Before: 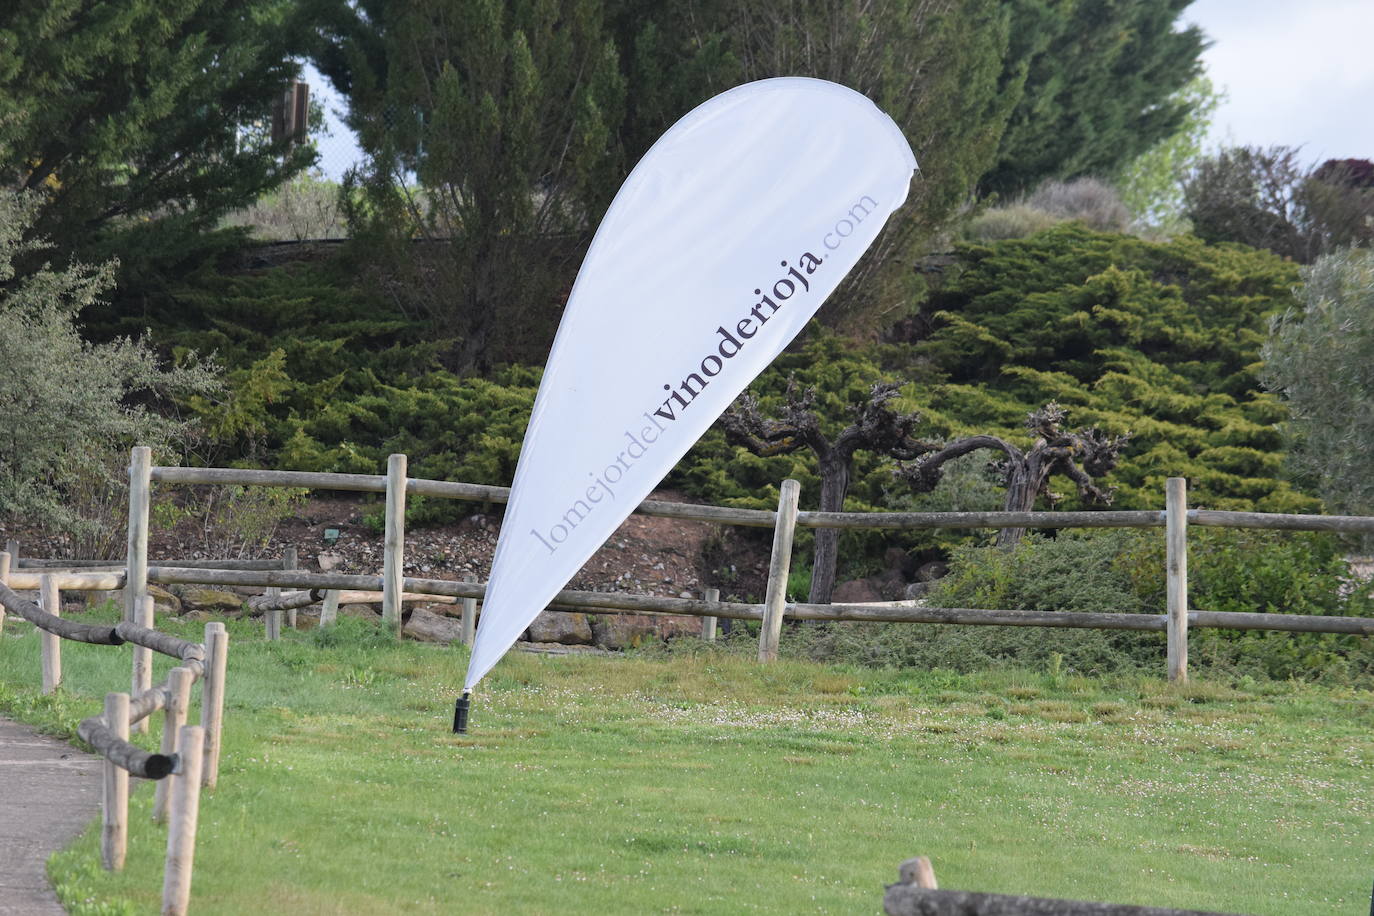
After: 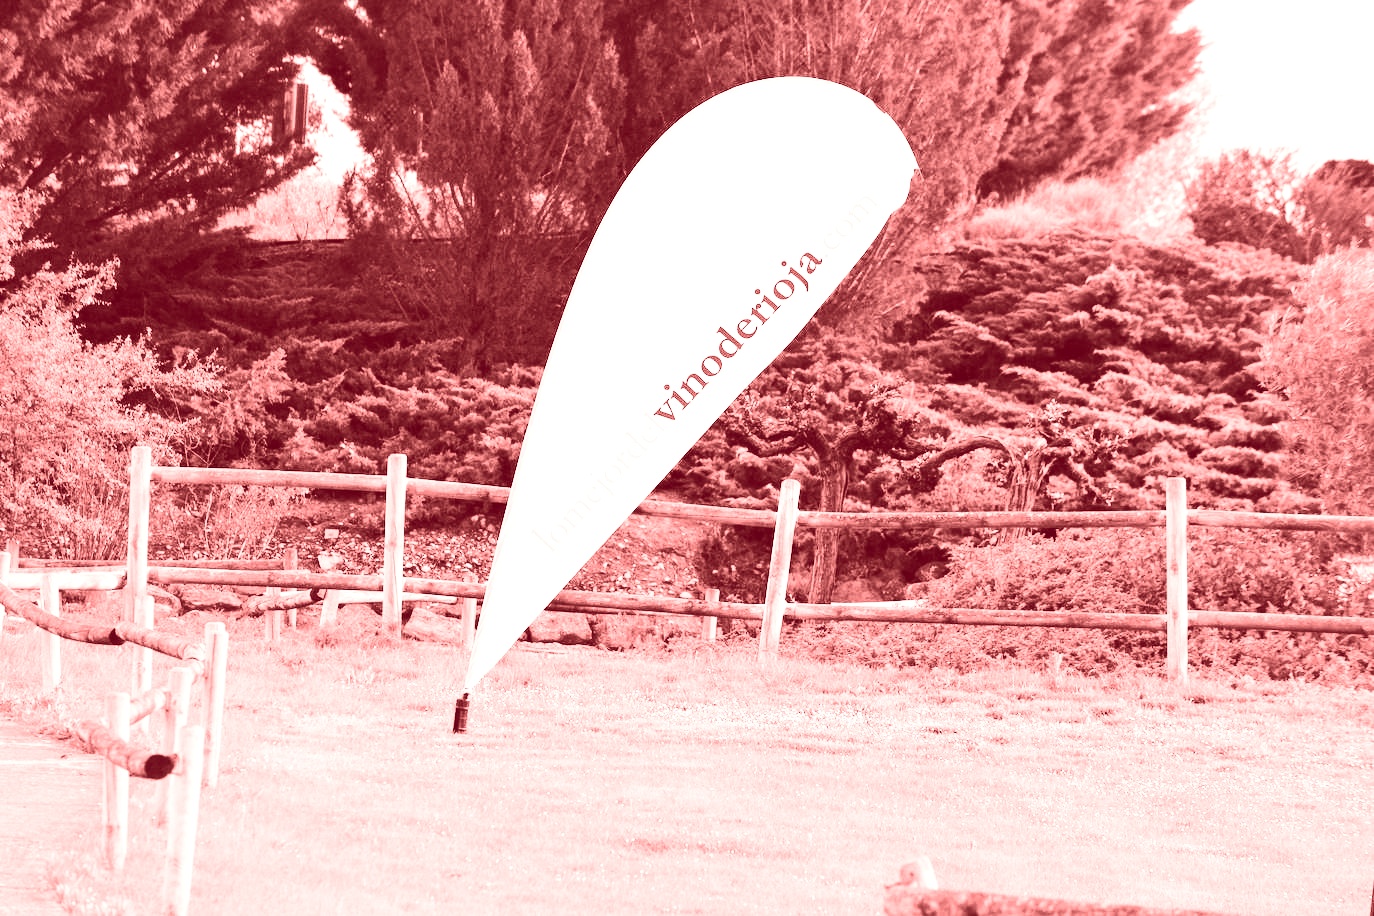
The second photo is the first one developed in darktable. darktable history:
base curve: curves: ch0 [(0, 0) (0.028, 0.03) (0.121, 0.232) (0.46, 0.748) (0.859, 0.968) (1, 1)], preserve colors none
color balance rgb: perceptual saturation grading › global saturation 20%, global vibrance 20%
colorize: saturation 60%, source mix 100%
contrast brightness saturation: contrast 0.23, brightness 0.1, saturation 0.29
